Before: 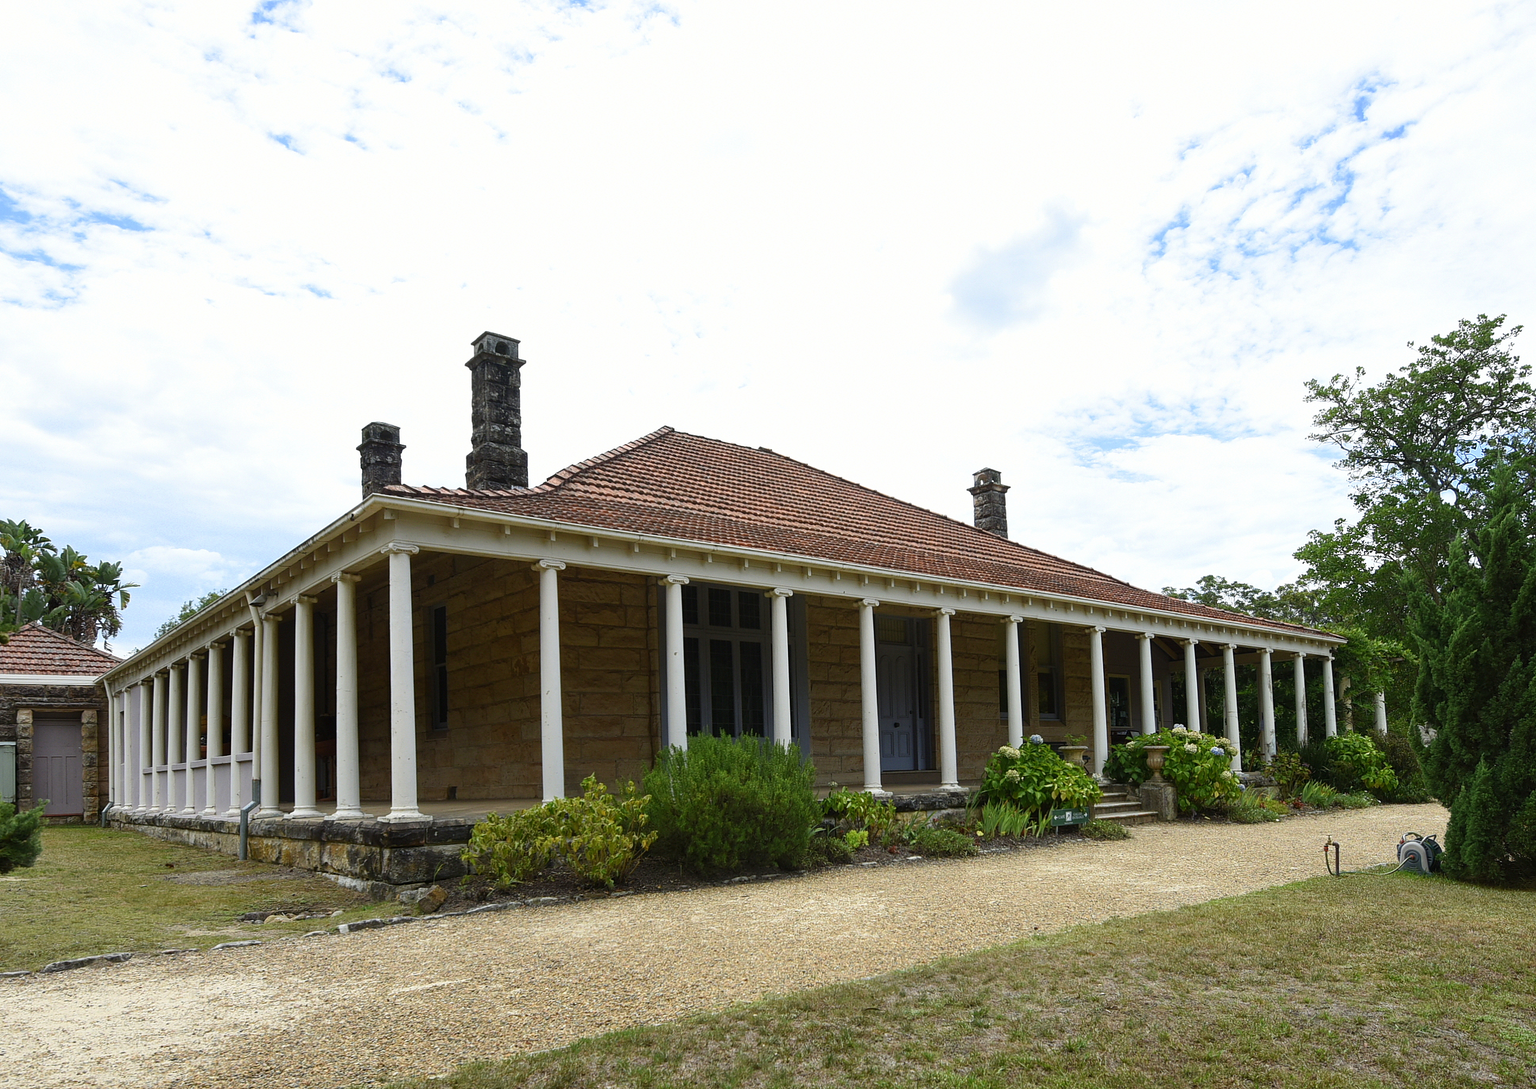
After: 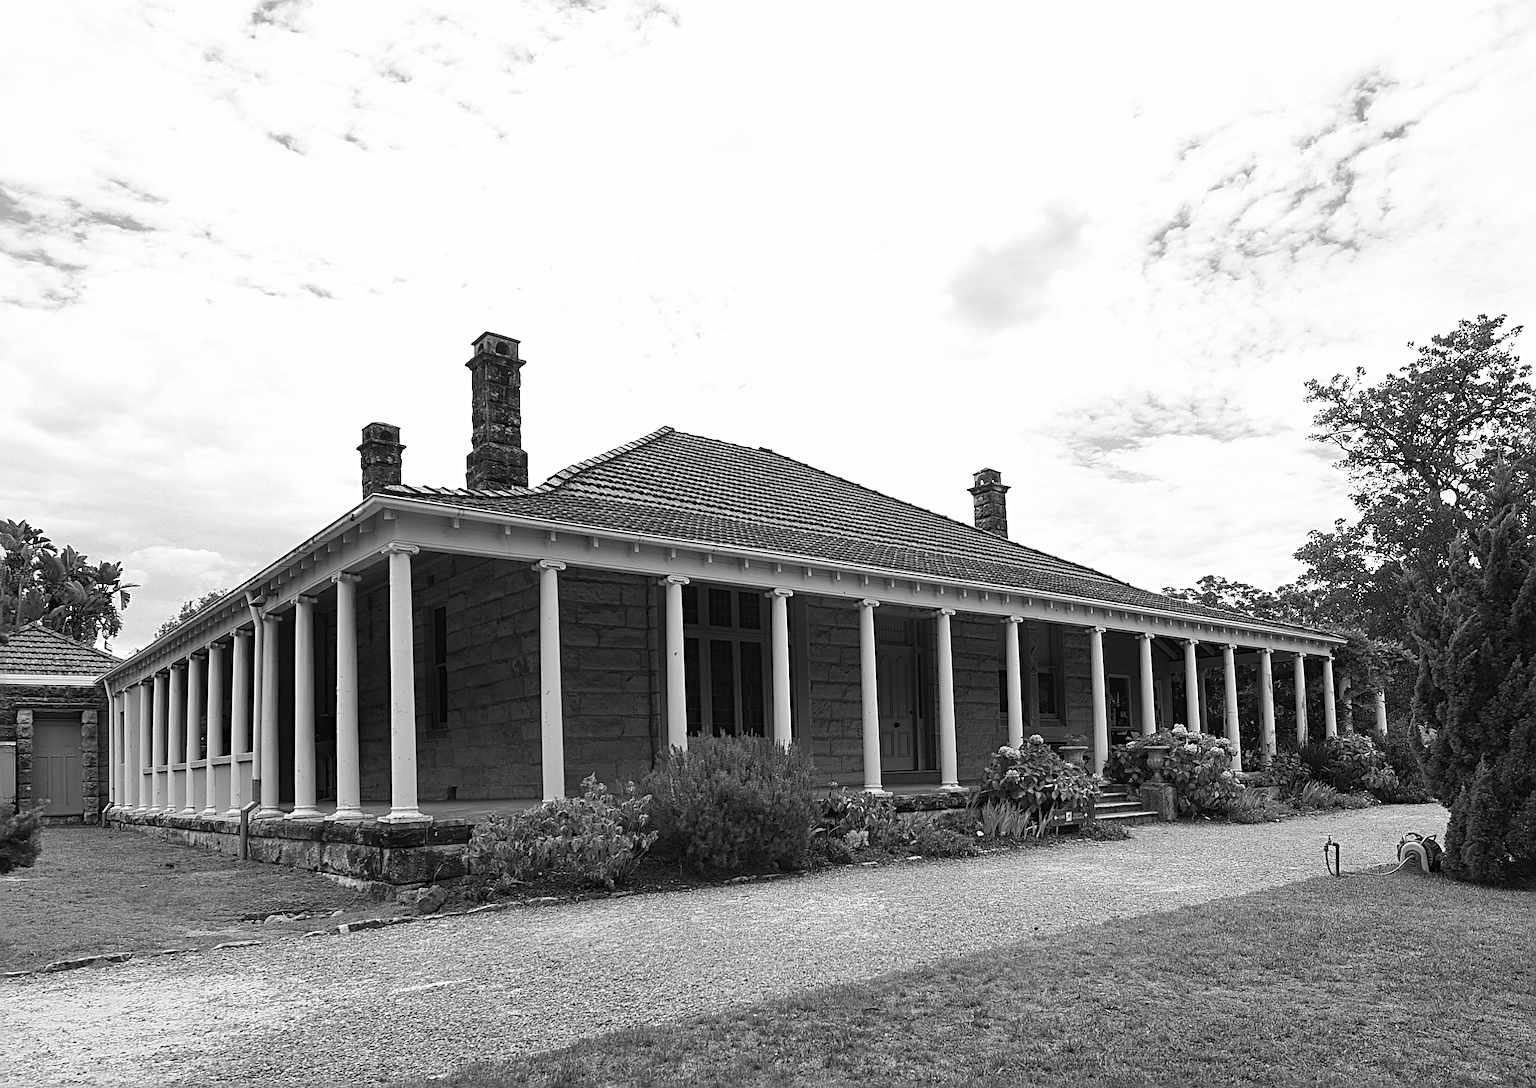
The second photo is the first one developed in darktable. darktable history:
shadows and highlights: shadows 25, highlights -25
sharpen: radius 4
monochrome: size 1
